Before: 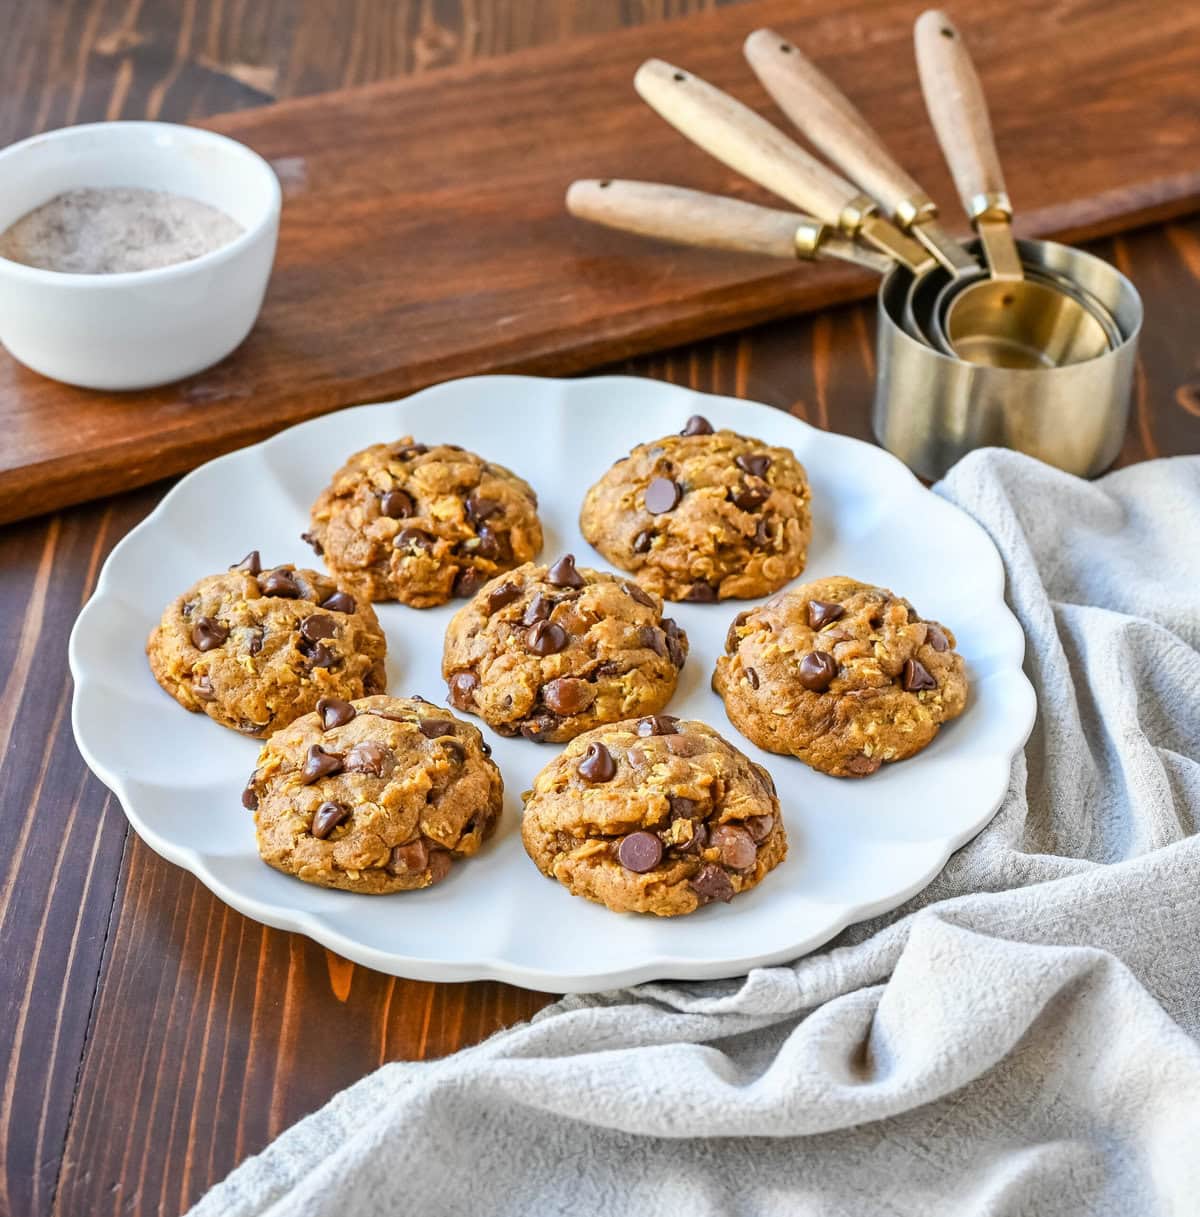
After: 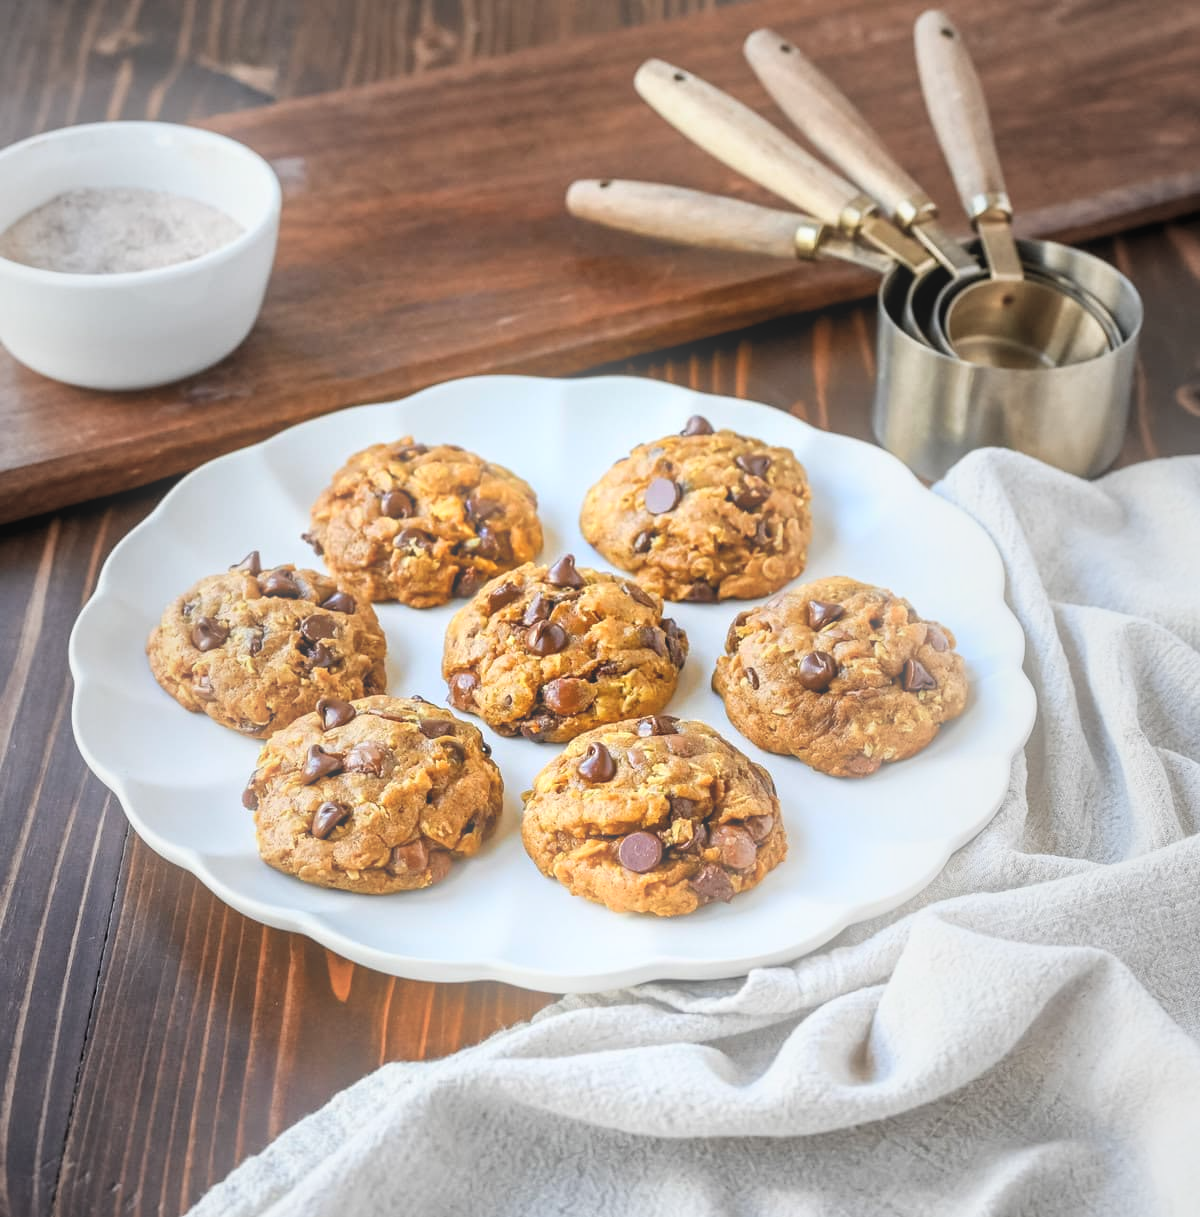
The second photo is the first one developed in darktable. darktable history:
levels: levels [0.031, 0.5, 0.969]
bloom: size 16%, threshold 98%, strength 20%
vignetting: fall-off start 18.21%, fall-off radius 137.95%, brightness -0.207, center (-0.078, 0.066), width/height ratio 0.62, shape 0.59
